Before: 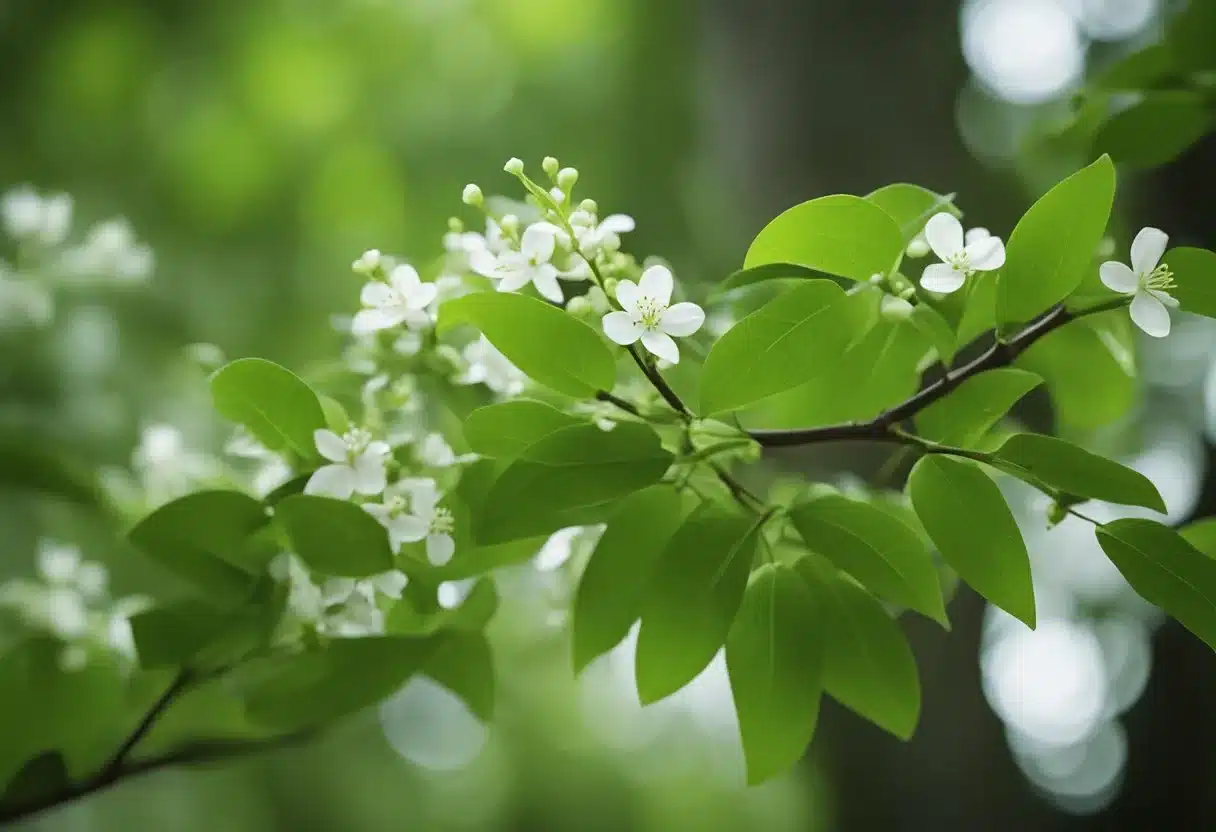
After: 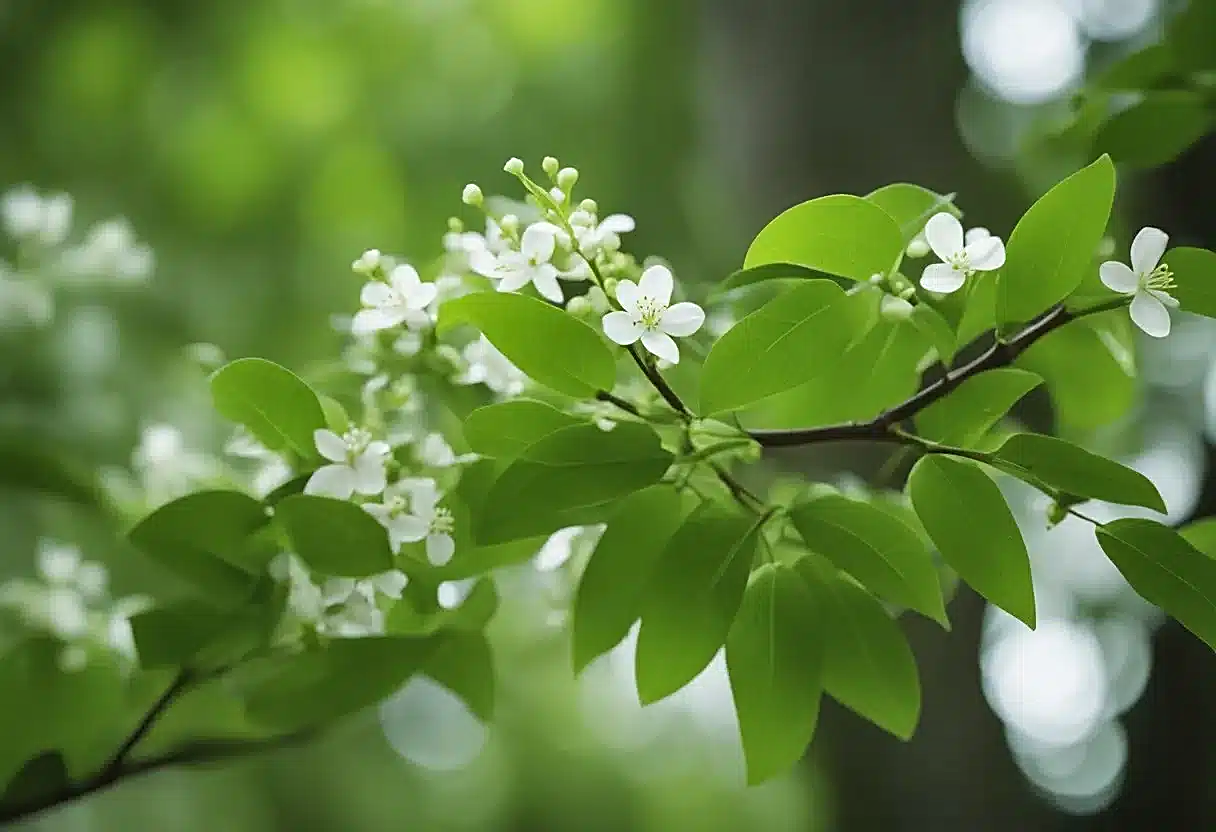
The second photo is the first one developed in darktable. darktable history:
sharpen: on, module defaults
shadows and highlights: low approximation 0.01, soften with gaussian
tone equalizer: mask exposure compensation -0.511 EV
